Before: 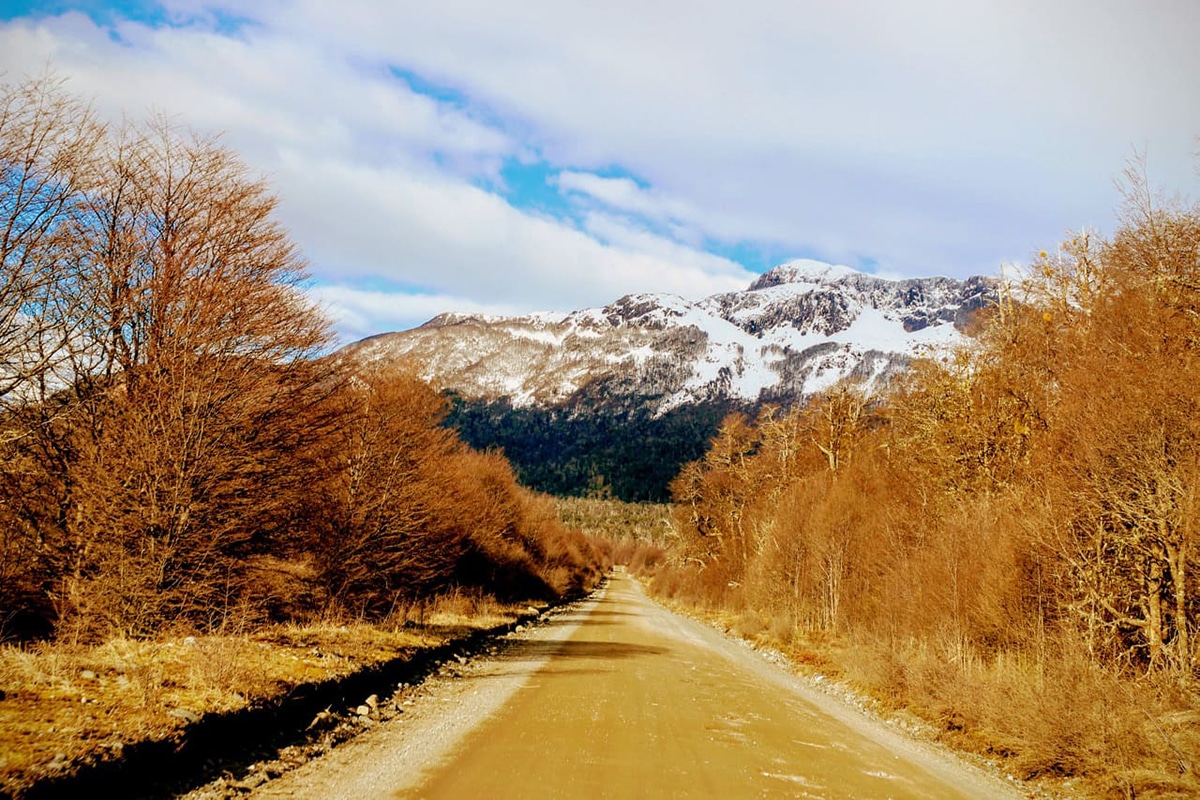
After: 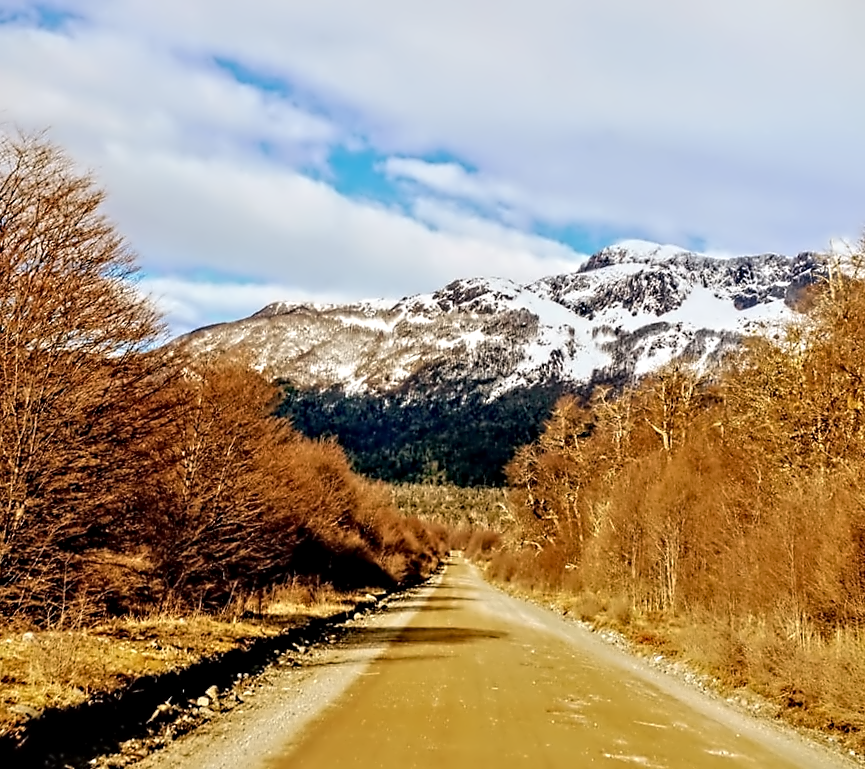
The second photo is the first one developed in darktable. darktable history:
crop: left 13.443%, right 13.31%
contrast equalizer: octaves 7, y [[0.5, 0.542, 0.583, 0.625, 0.667, 0.708], [0.5 ×6], [0.5 ×6], [0, 0.033, 0.067, 0.1, 0.133, 0.167], [0, 0.05, 0.1, 0.15, 0.2, 0.25]]
rotate and perspective: rotation -1.42°, crop left 0.016, crop right 0.984, crop top 0.035, crop bottom 0.965
